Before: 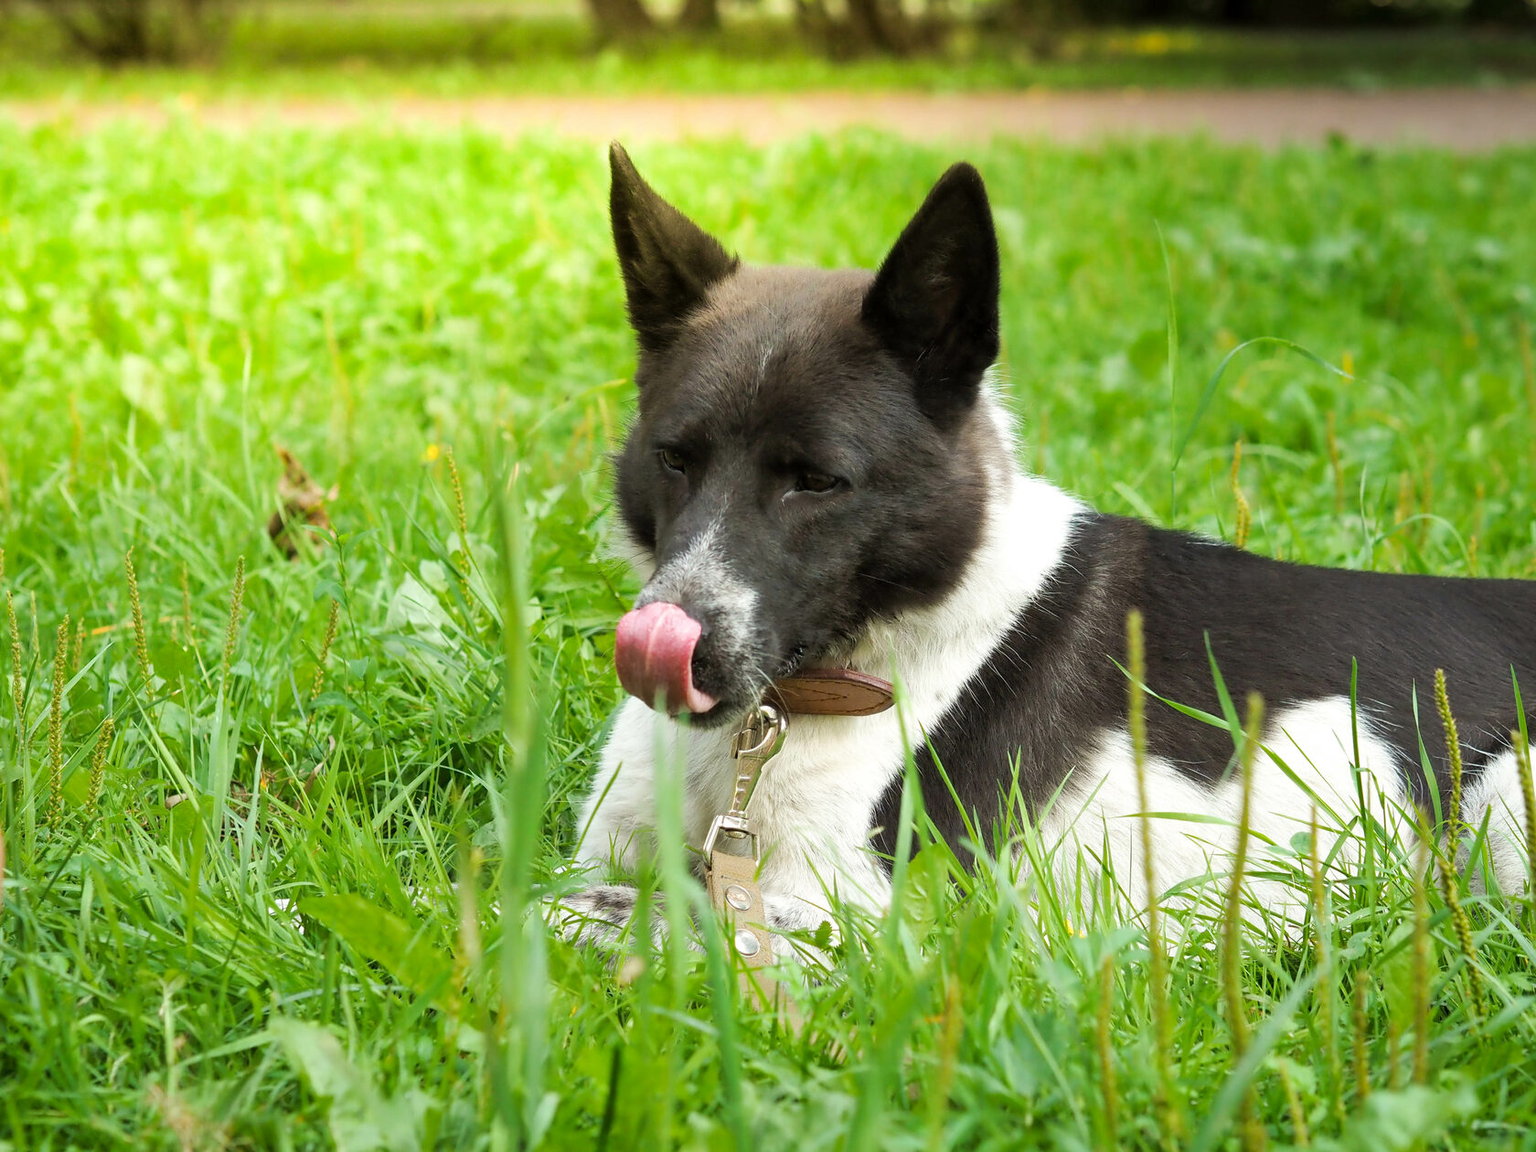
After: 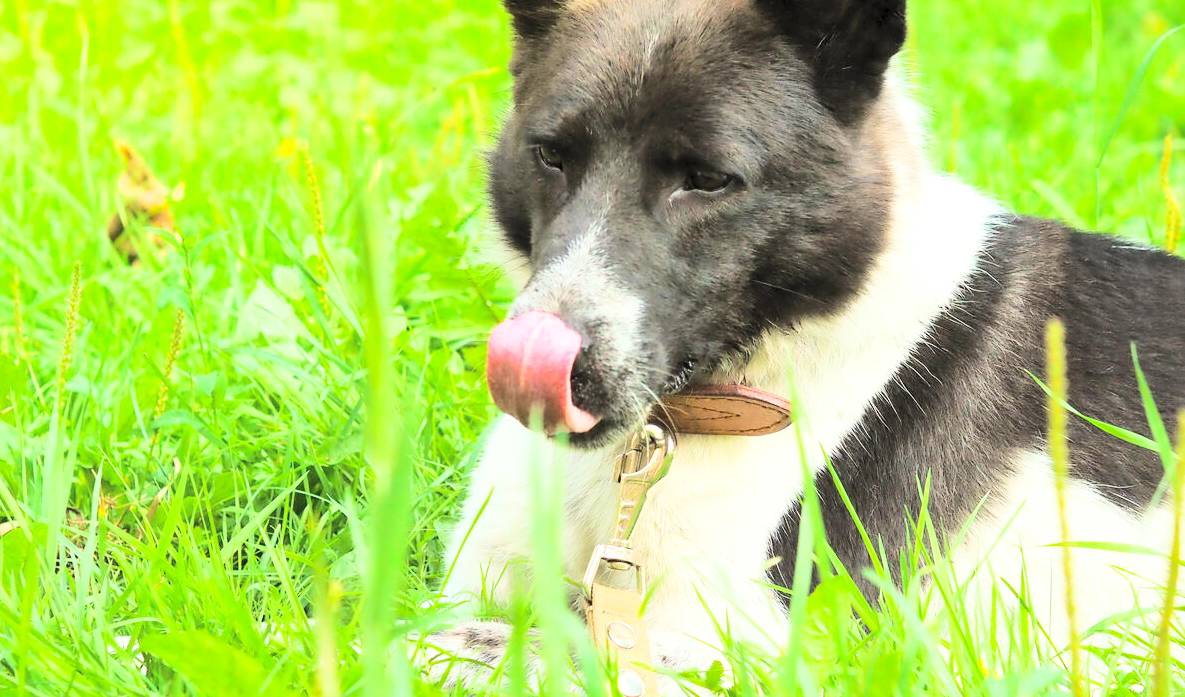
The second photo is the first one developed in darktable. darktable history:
base curve: curves: ch0 [(0, 0) (0.032, 0.037) (0.105, 0.228) (0.435, 0.76) (0.856, 0.983) (1, 1)]
contrast brightness saturation: contrast 0.1, brightness 0.3, saturation 0.14
crop: left 11.123%, top 27.61%, right 18.3%, bottom 17.034%
